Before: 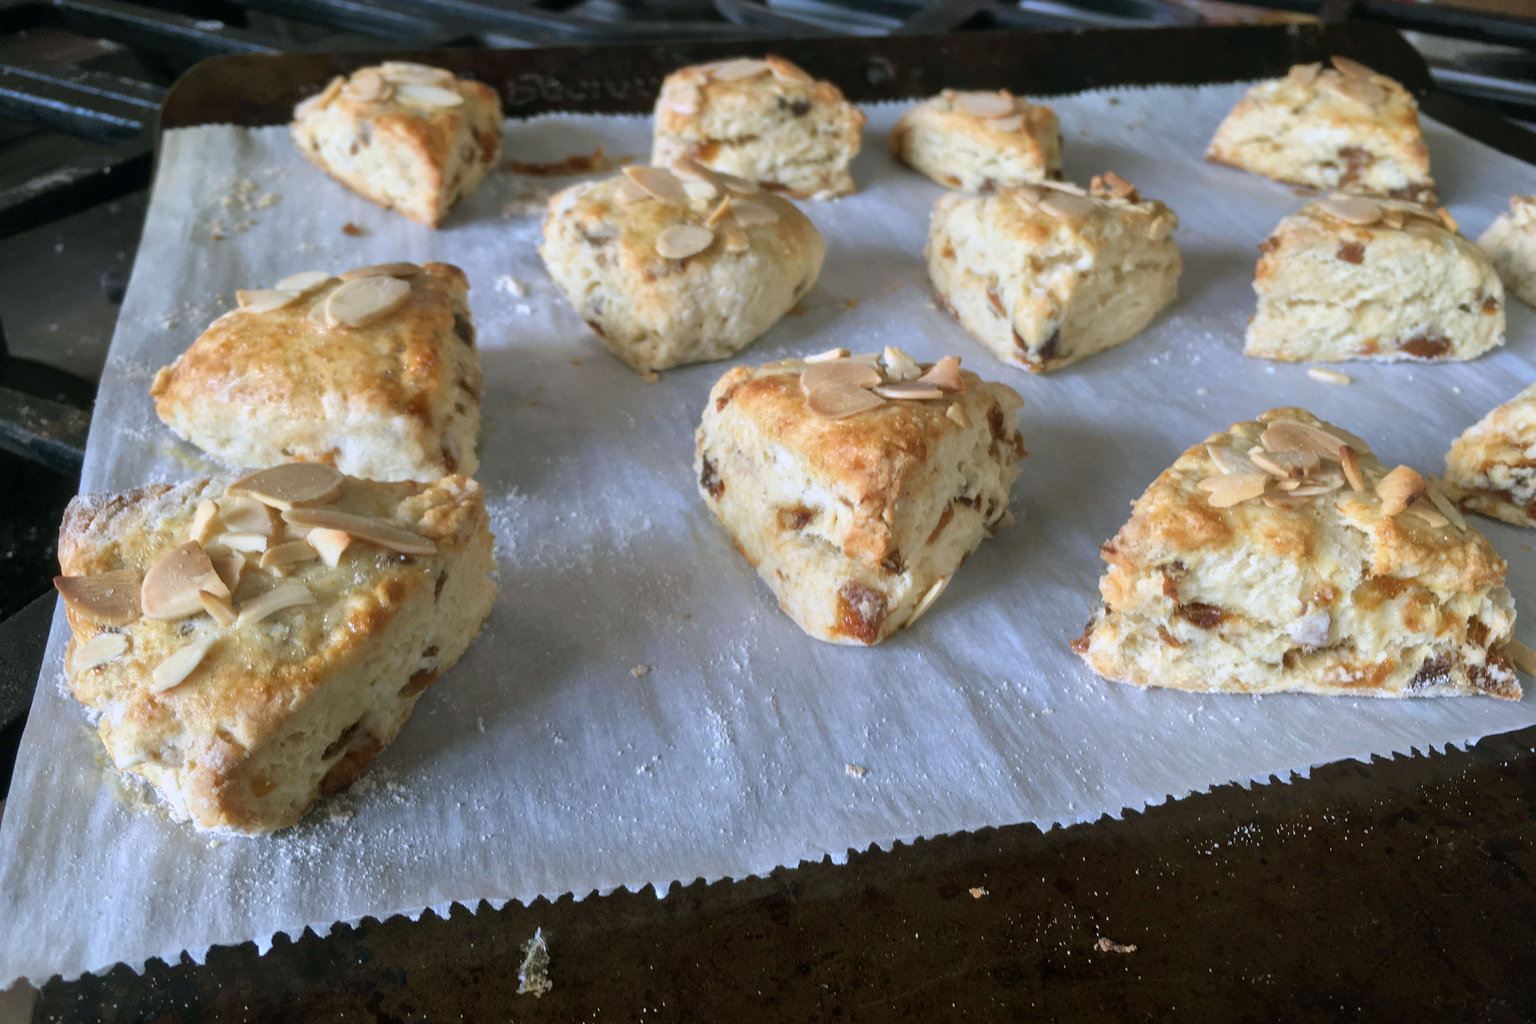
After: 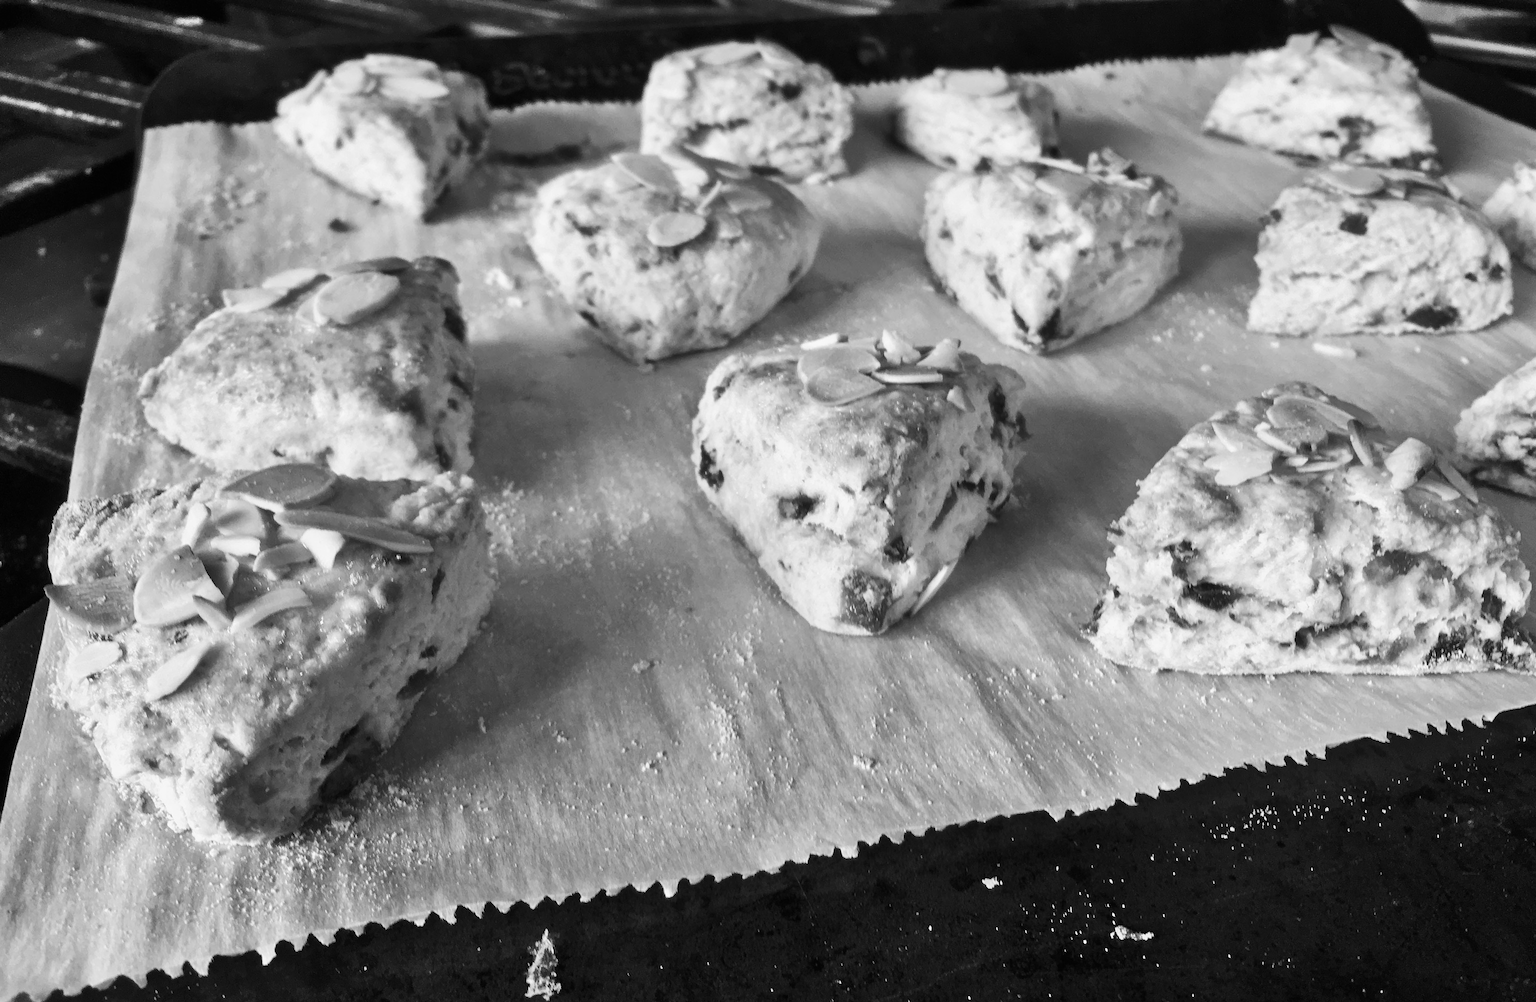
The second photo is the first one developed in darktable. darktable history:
monochrome: on, module defaults
rotate and perspective: rotation -1.42°, crop left 0.016, crop right 0.984, crop top 0.035, crop bottom 0.965
contrast brightness saturation: contrast 0.28
shadows and highlights: shadows 53, soften with gaussian
